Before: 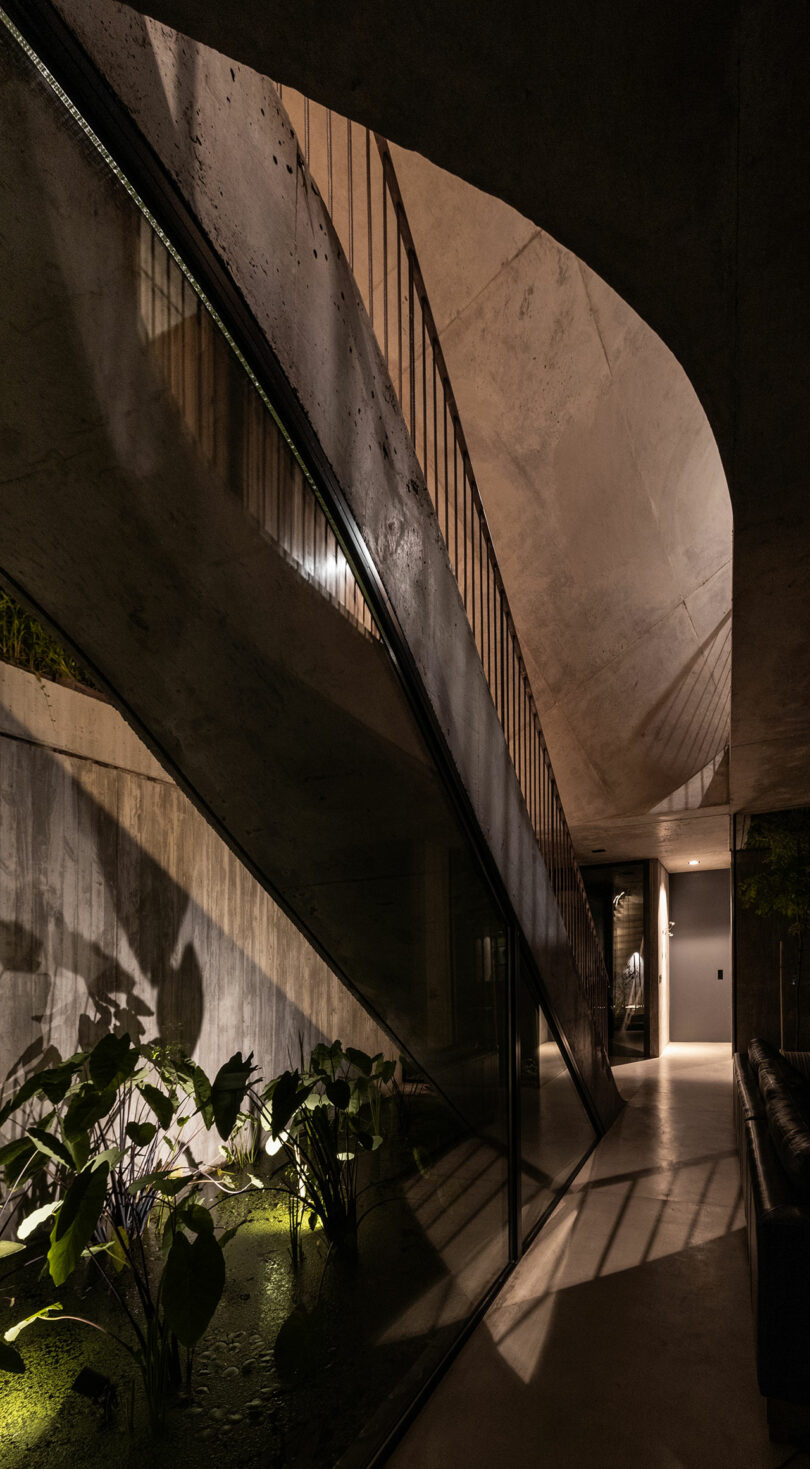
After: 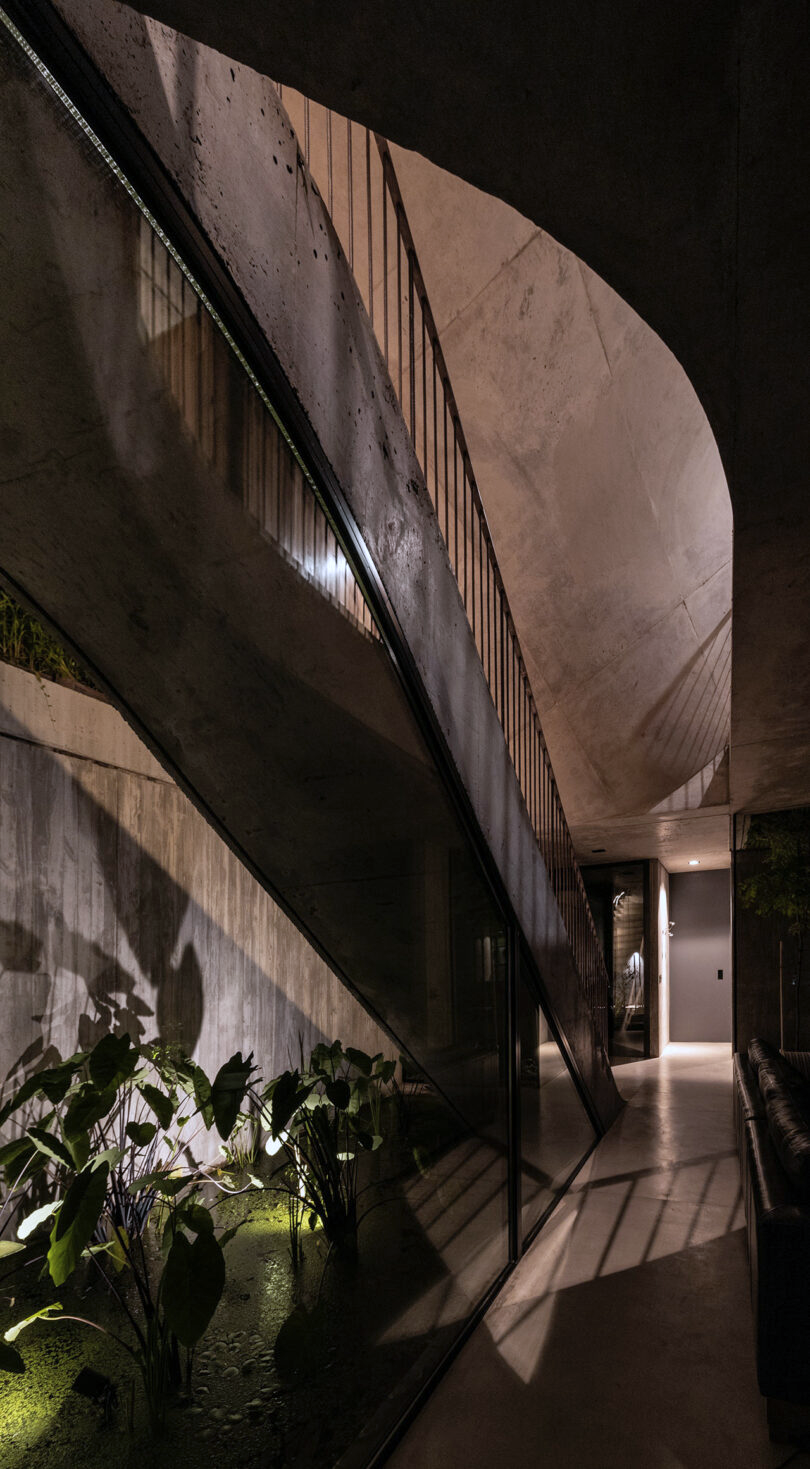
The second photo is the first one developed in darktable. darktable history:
shadows and highlights: shadows 25, highlights -25
color calibration: illuminant as shot in camera, x 0.366, y 0.378, temperature 4425.7 K, saturation algorithm version 1 (2020)
